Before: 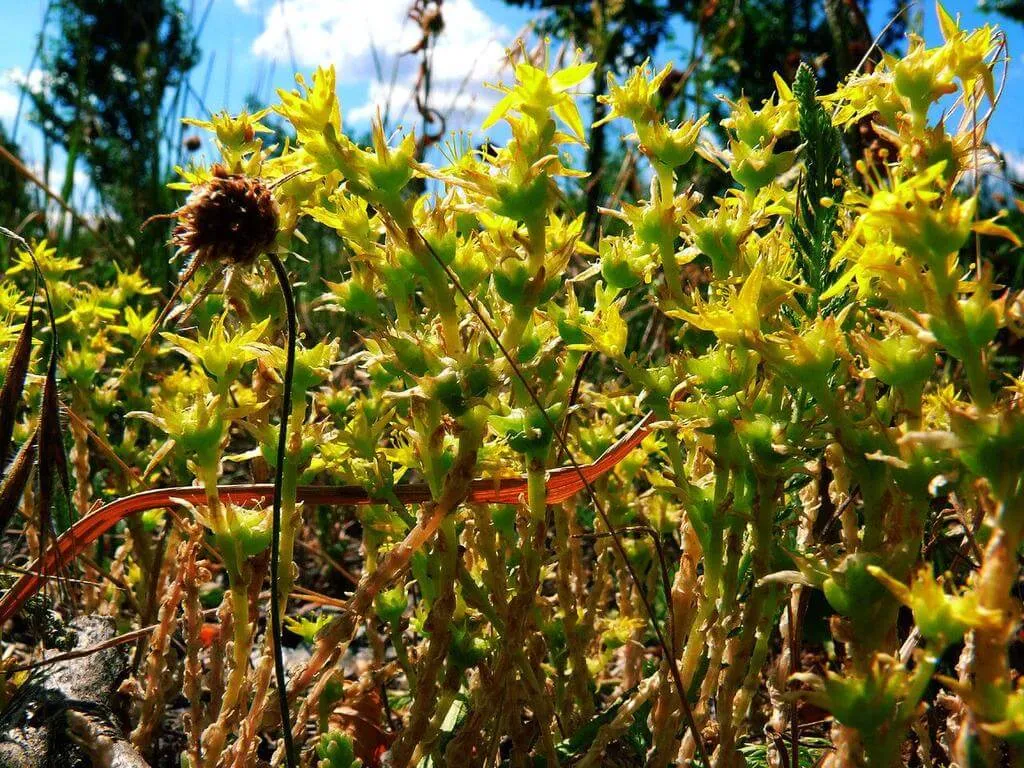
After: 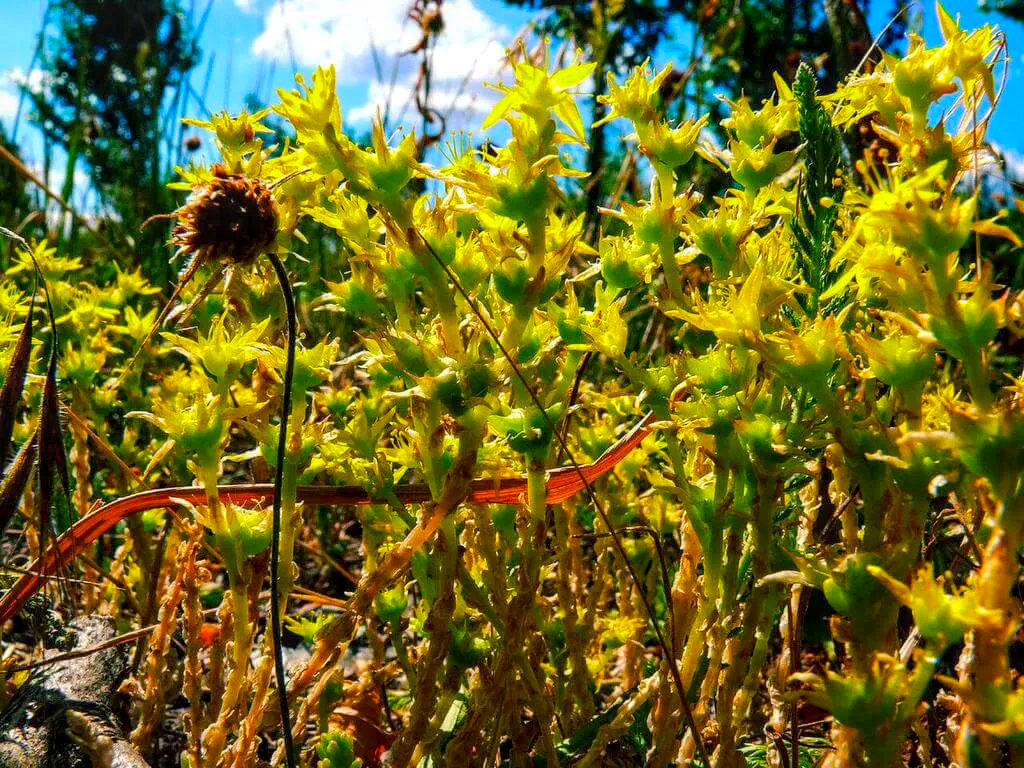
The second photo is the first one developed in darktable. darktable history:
color balance rgb: perceptual saturation grading › global saturation 25%, perceptual brilliance grading › mid-tones 10%, perceptual brilliance grading › shadows 15%, global vibrance 20%
local contrast: on, module defaults
